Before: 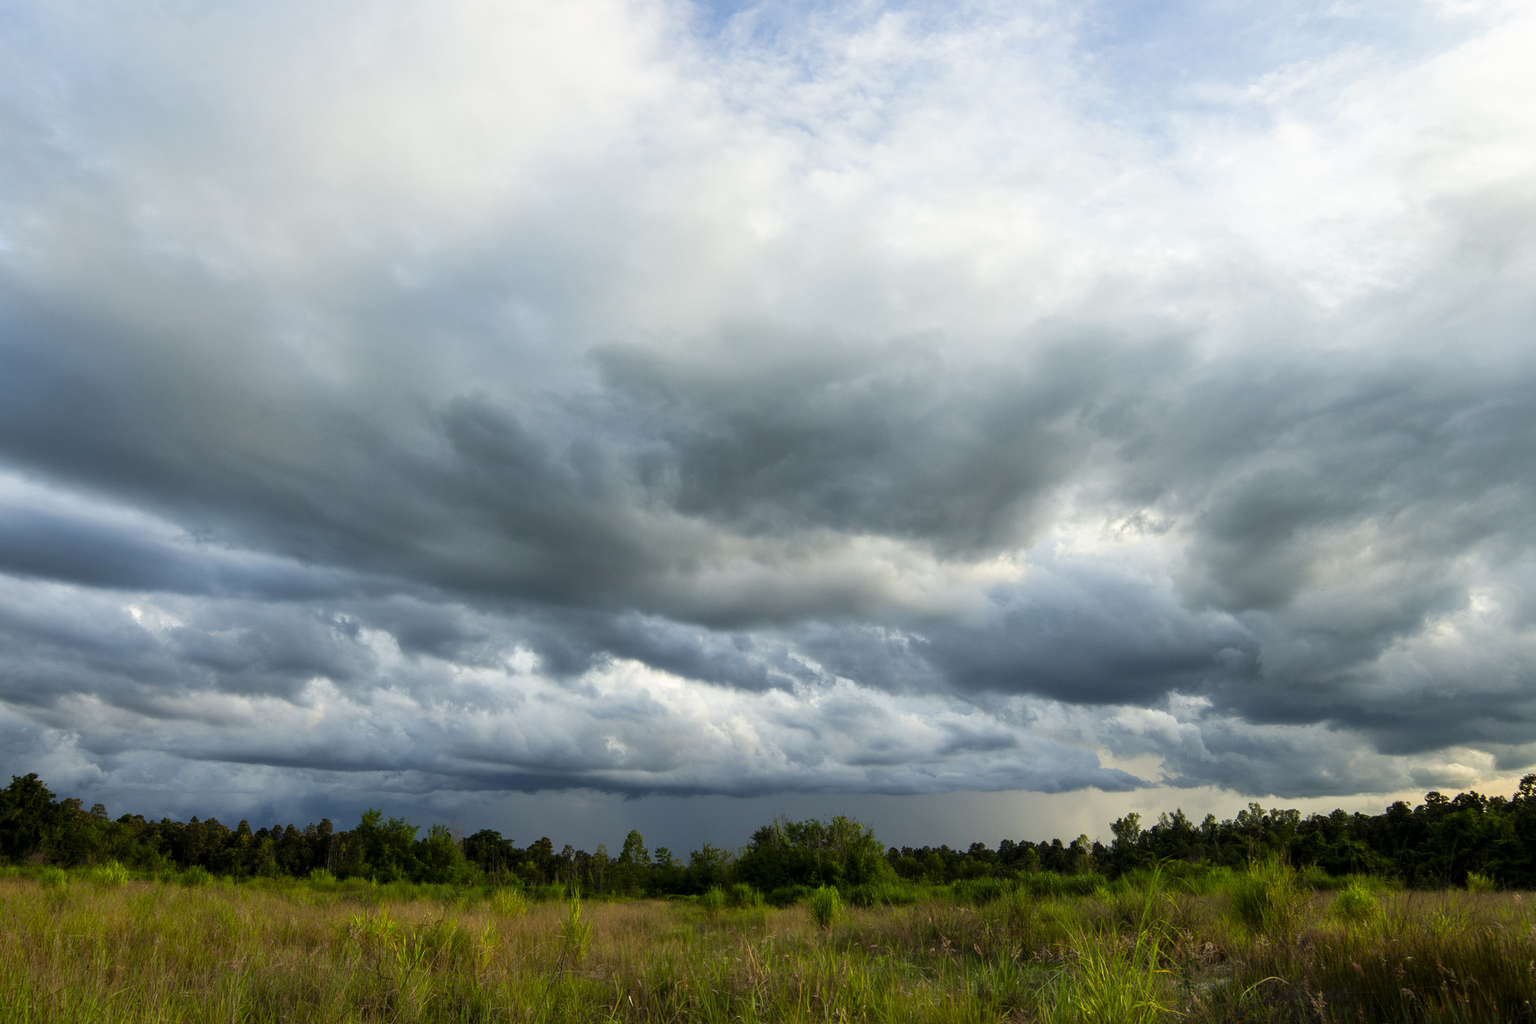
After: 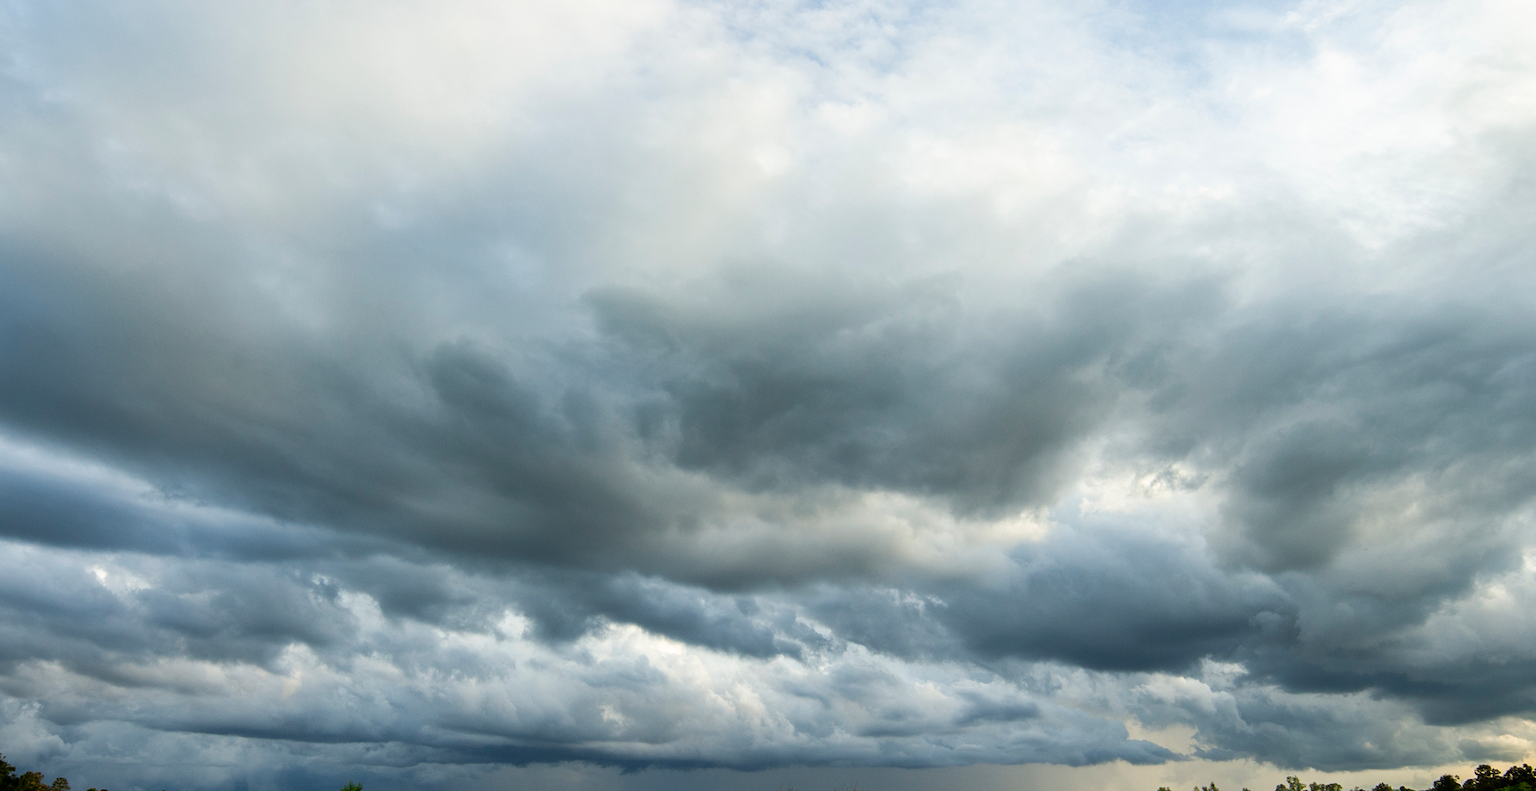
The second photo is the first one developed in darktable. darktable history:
contrast brightness saturation: saturation -0.05
tone equalizer: on, module defaults
crop: left 2.737%, top 7.287%, right 3.421%, bottom 20.179%
